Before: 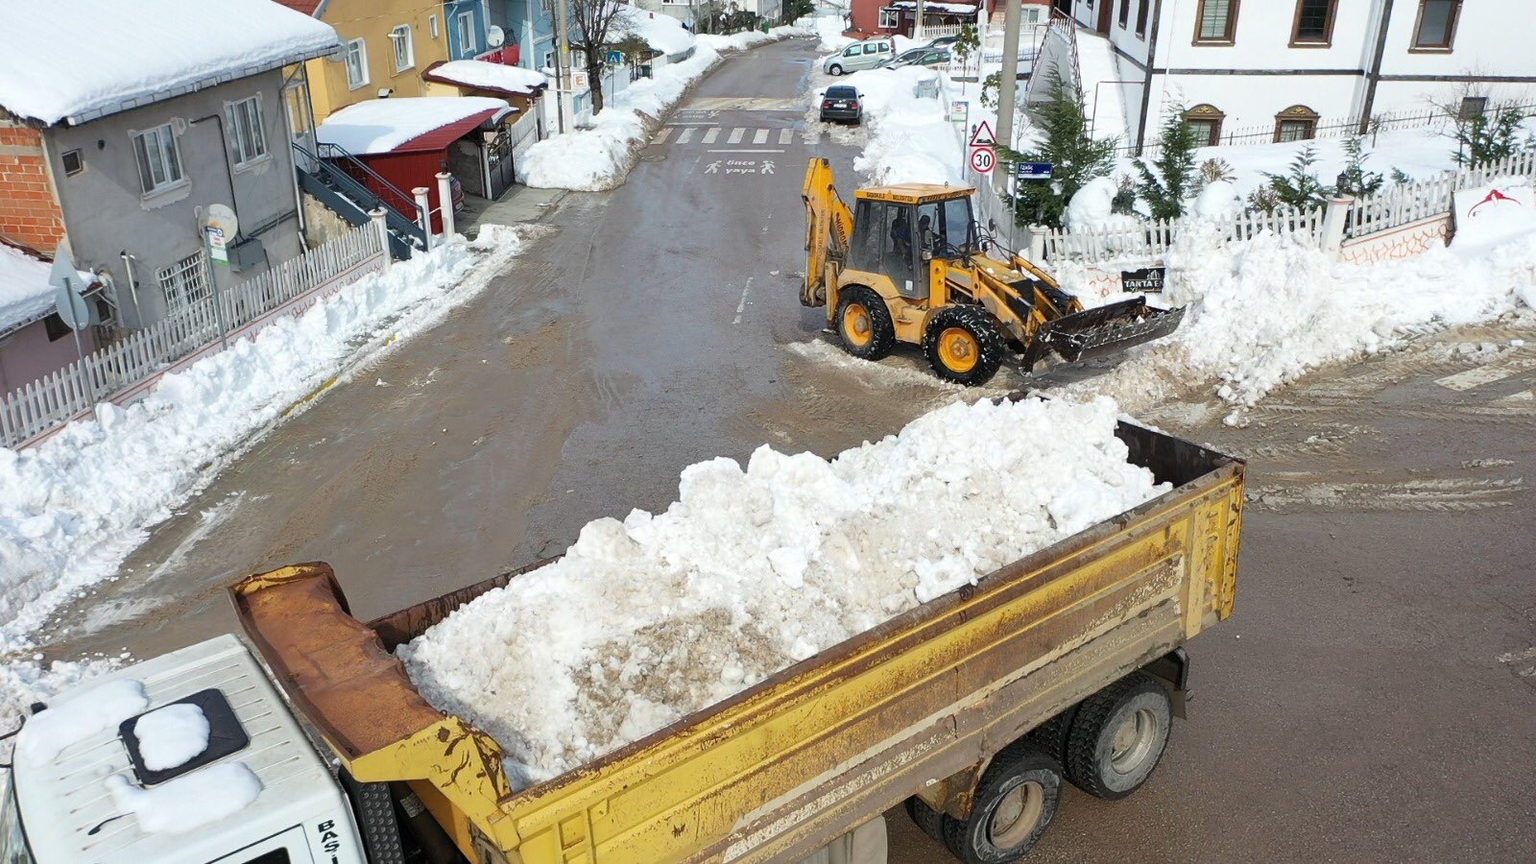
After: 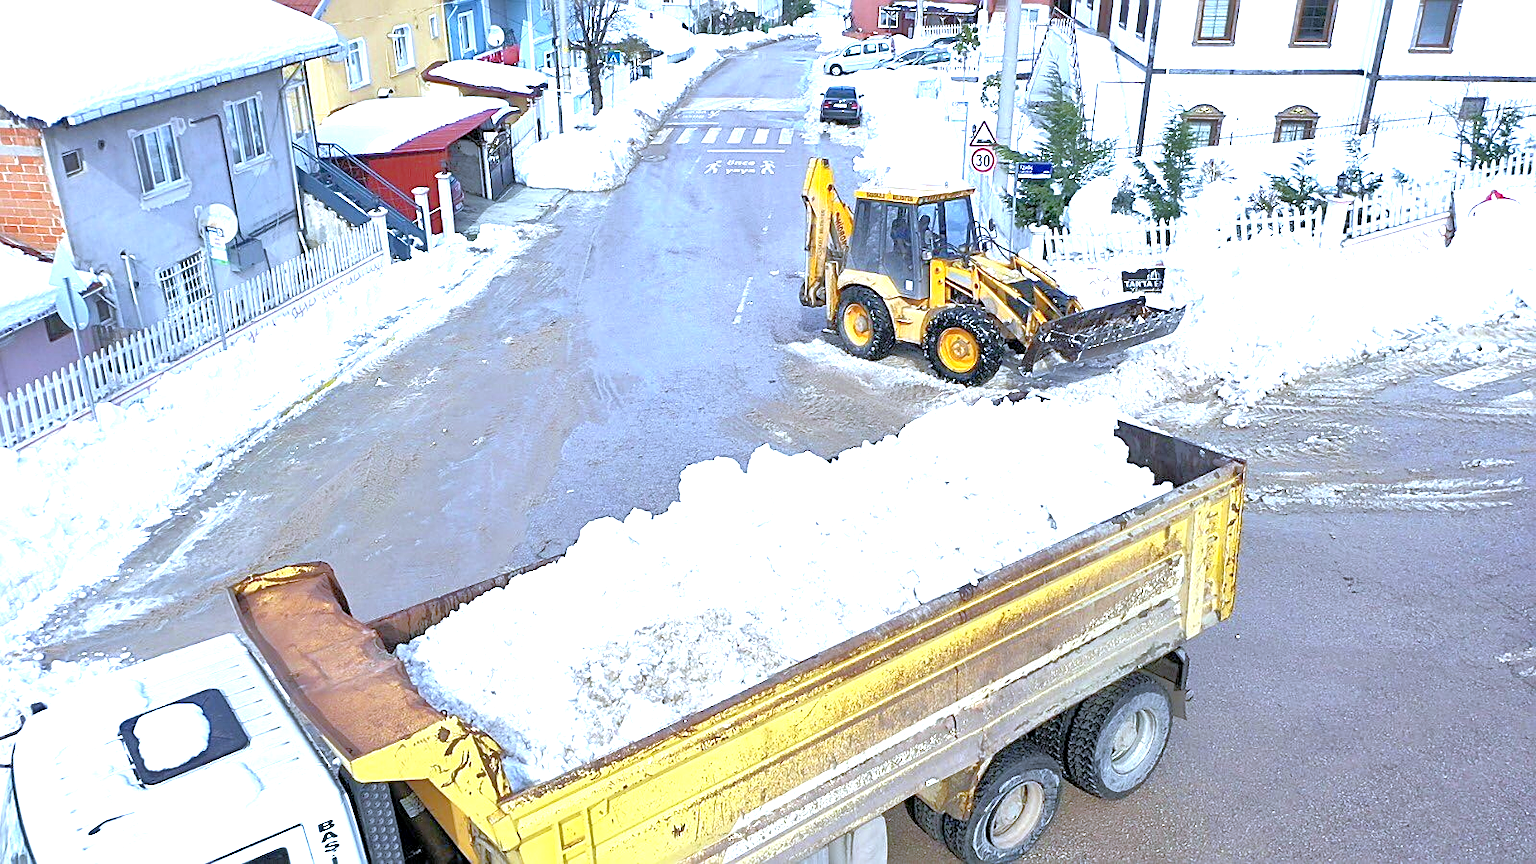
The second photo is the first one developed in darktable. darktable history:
sharpen: on, module defaults
white balance: red 0.871, blue 1.249
tone equalizer: -7 EV 0.15 EV, -6 EV 0.6 EV, -5 EV 1.15 EV, -4 EV 1.33 EV, -3 EV 1.15 EV, -2 EV 0.6 EV, -1 EV 0.15 EV, mask exposure compensation -0.5 EV
exposure: black level correction 0.001, exposure 1.3 EV, compensate highlight preservation false
